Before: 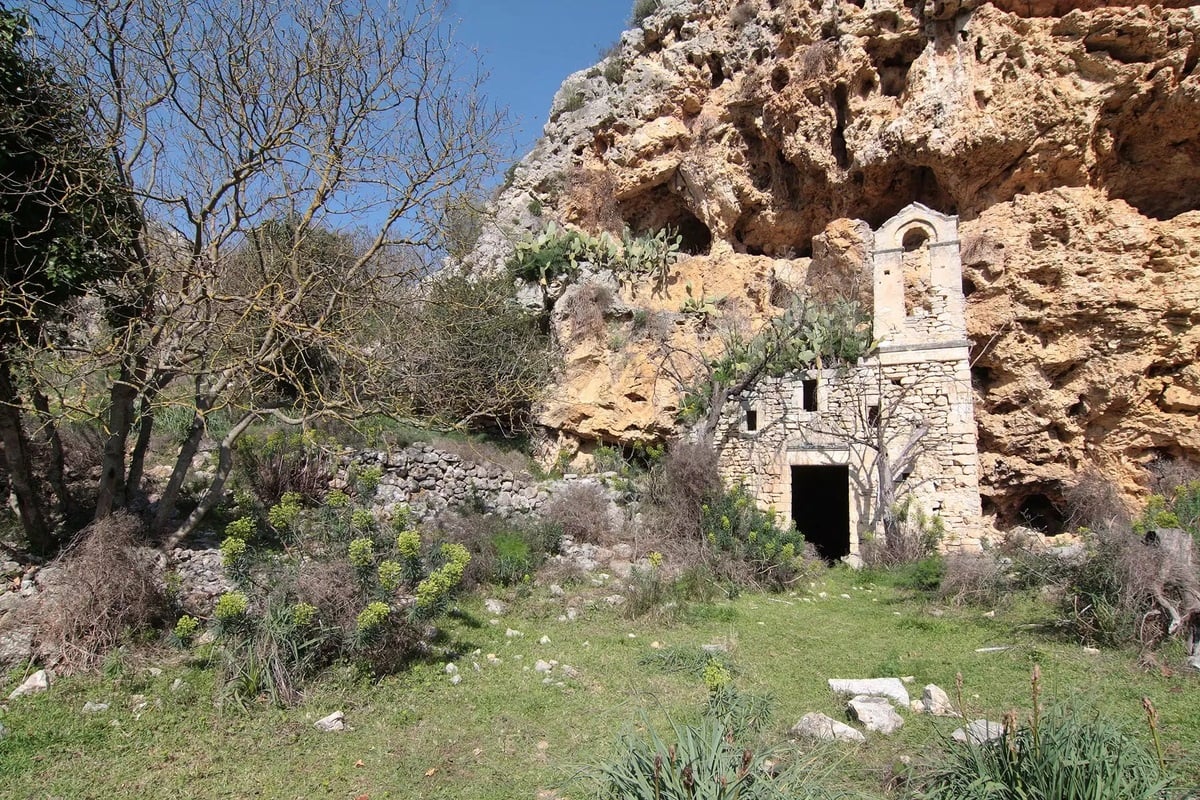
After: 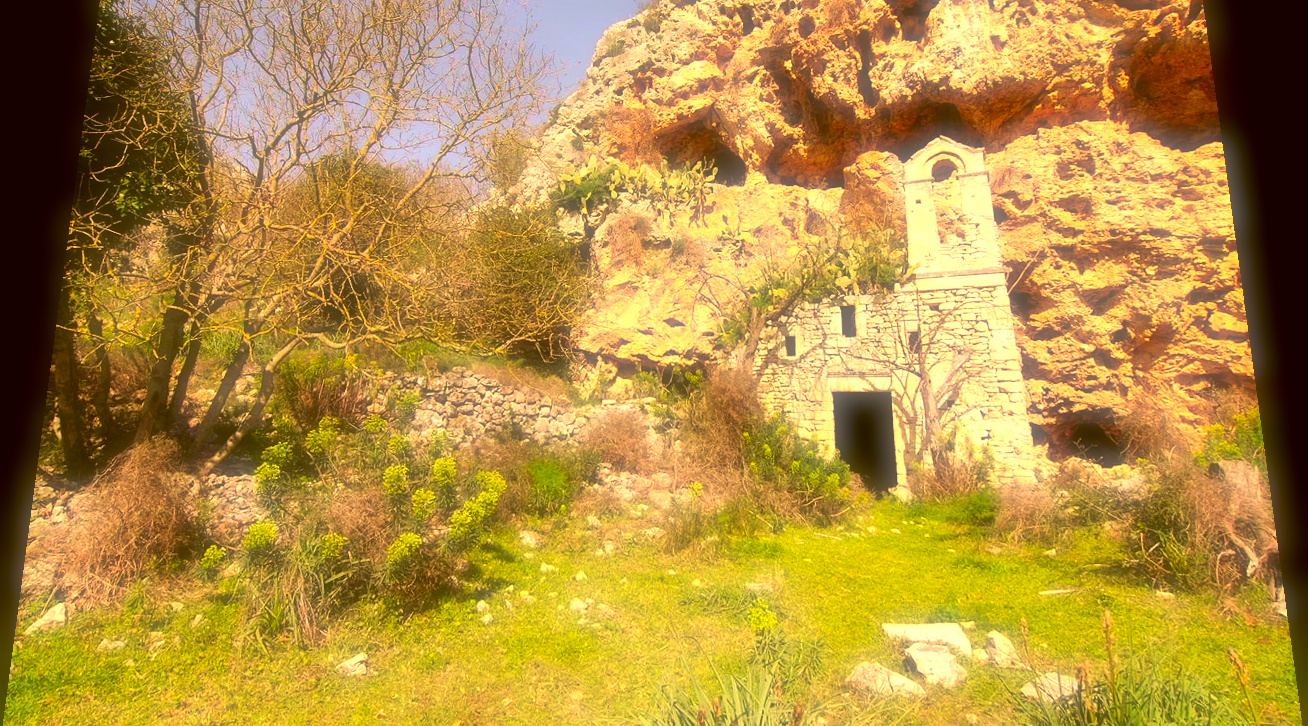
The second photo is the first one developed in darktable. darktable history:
soften: size 60.24%, saturation 65.46%, brightness 0.506 EV, mix 25.7%
color correction: highlights a* 10.44, highlights b* 30.04, shadows a* 2.73, shadows b* 17.51, saturation 1.72
rotate and perspective: rotation 0.128°, lens shift (vertical) -0.181, lens shift (horizontal) -0.044, shear 0.001, automatic cropping off
exposure: exposure 0.785 EV, compensate highlight preservation false
crop and rotate: top 5.609%, bottom 5.609%
